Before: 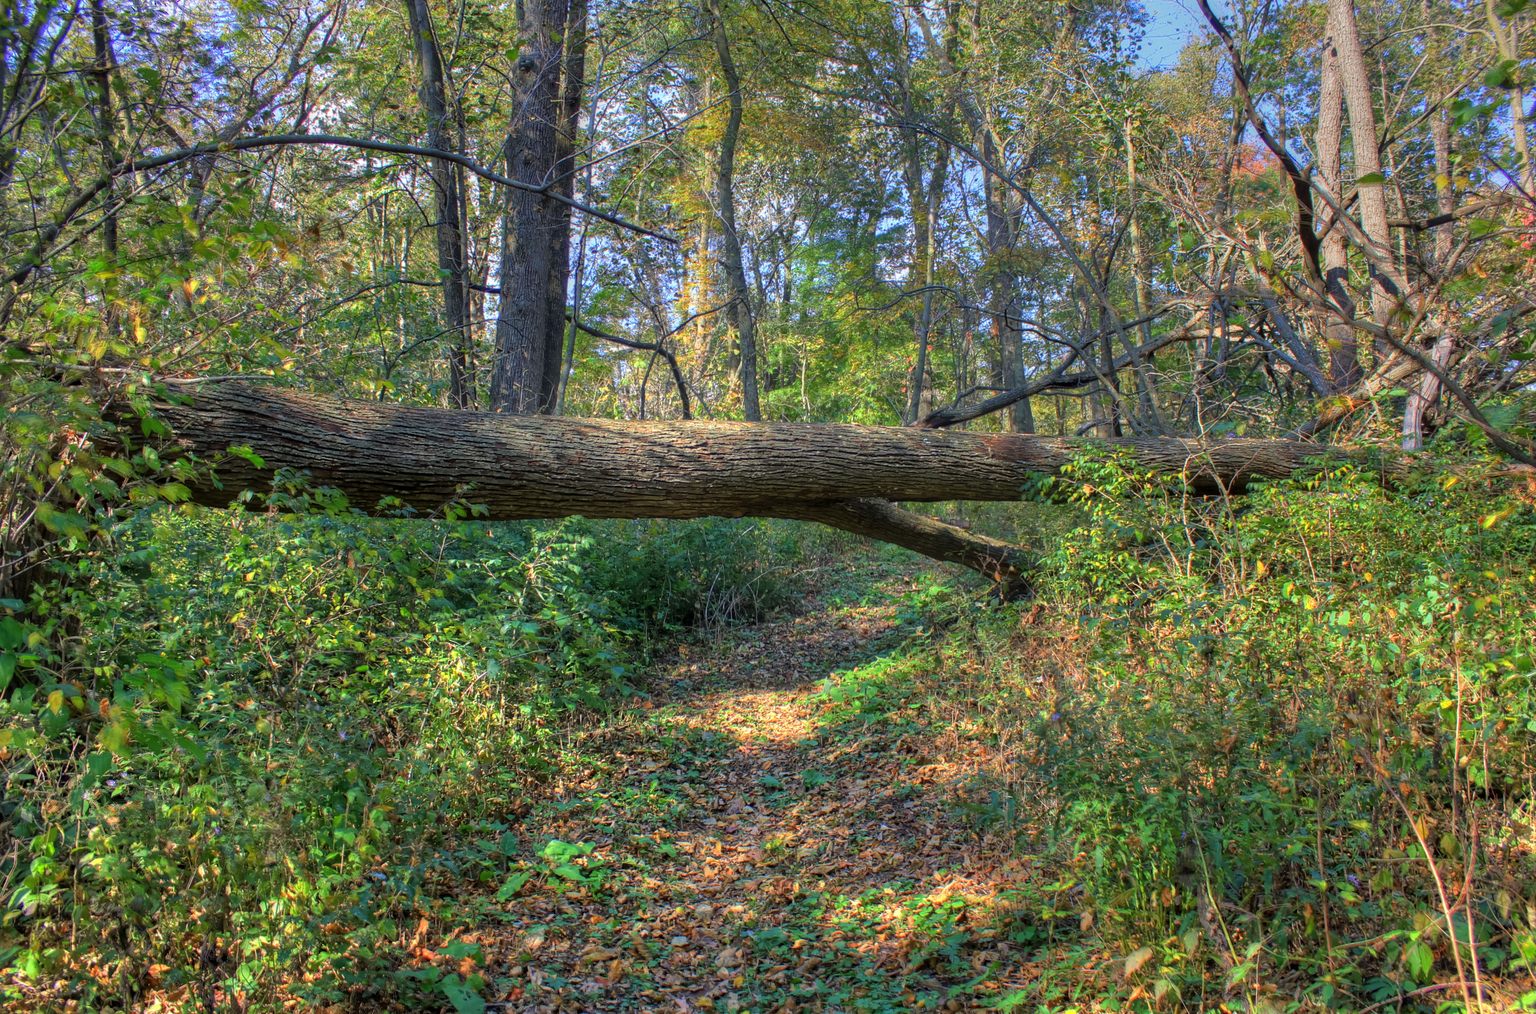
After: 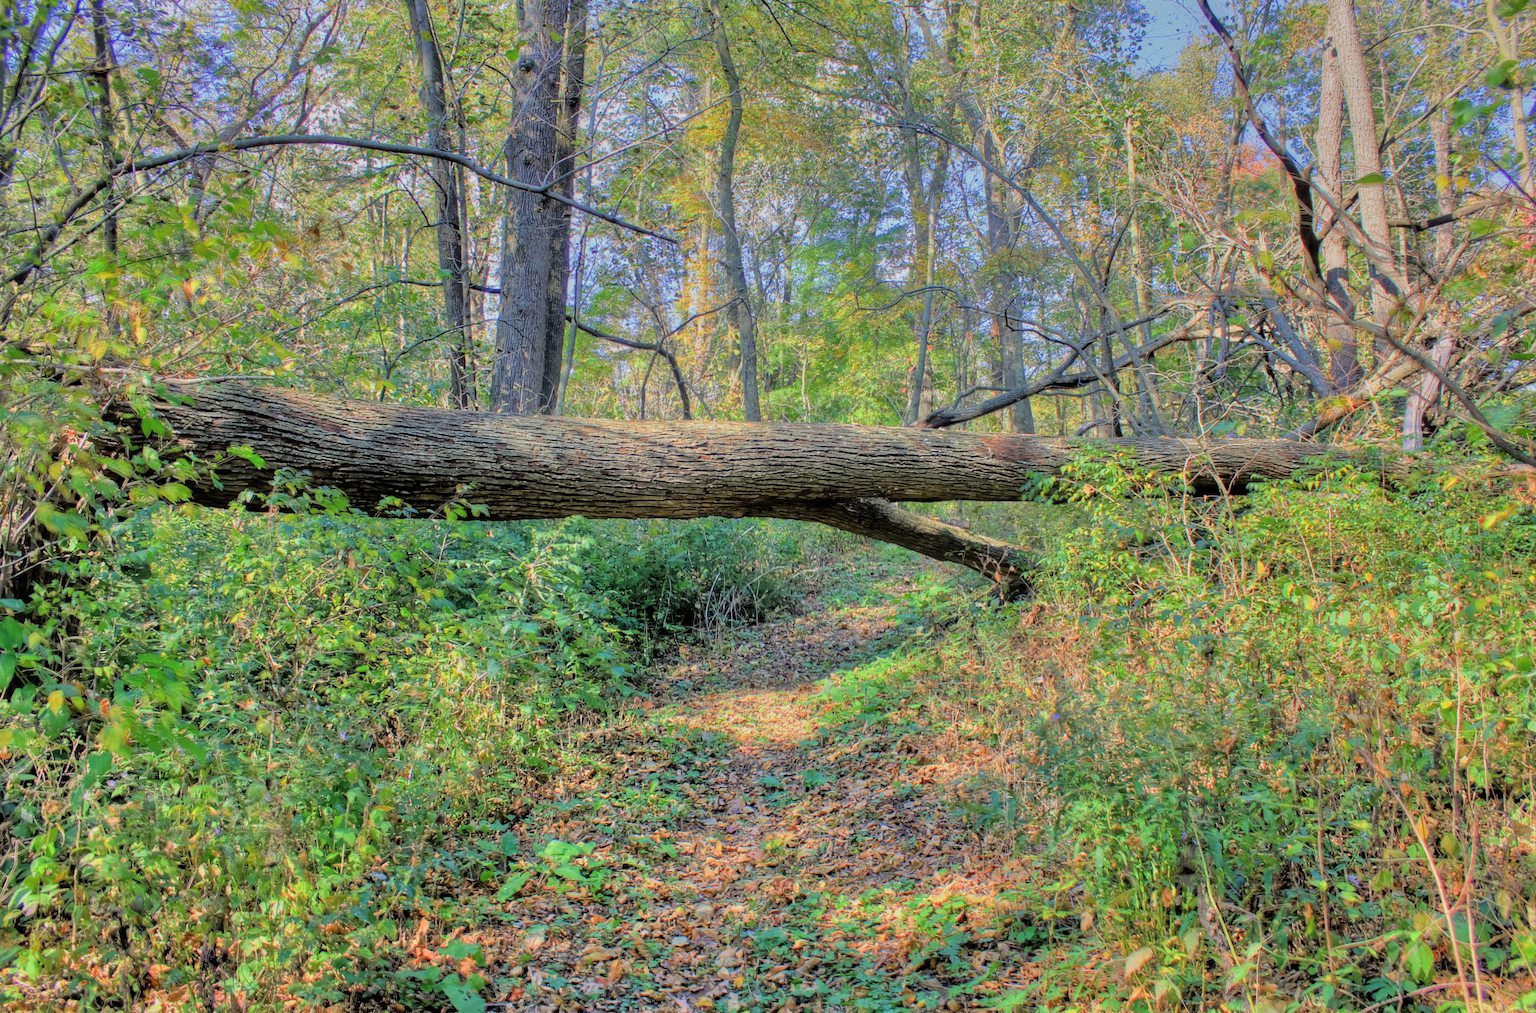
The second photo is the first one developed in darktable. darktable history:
tone equalizer: -7 EV 0.15 EV, -6 EV 0.6 EV, -5 EV 1.15 EV, -4 EV 1.33 EV, -3 EV 1.15 EV, -2 EV 0.6 EV, -1 EV 0.15 EV, mask exposure compensation -0.5 EV
filmic rgb: black relative exposure -7.65 EV, white relative exposure 4.56 EV, hardness 3.61
